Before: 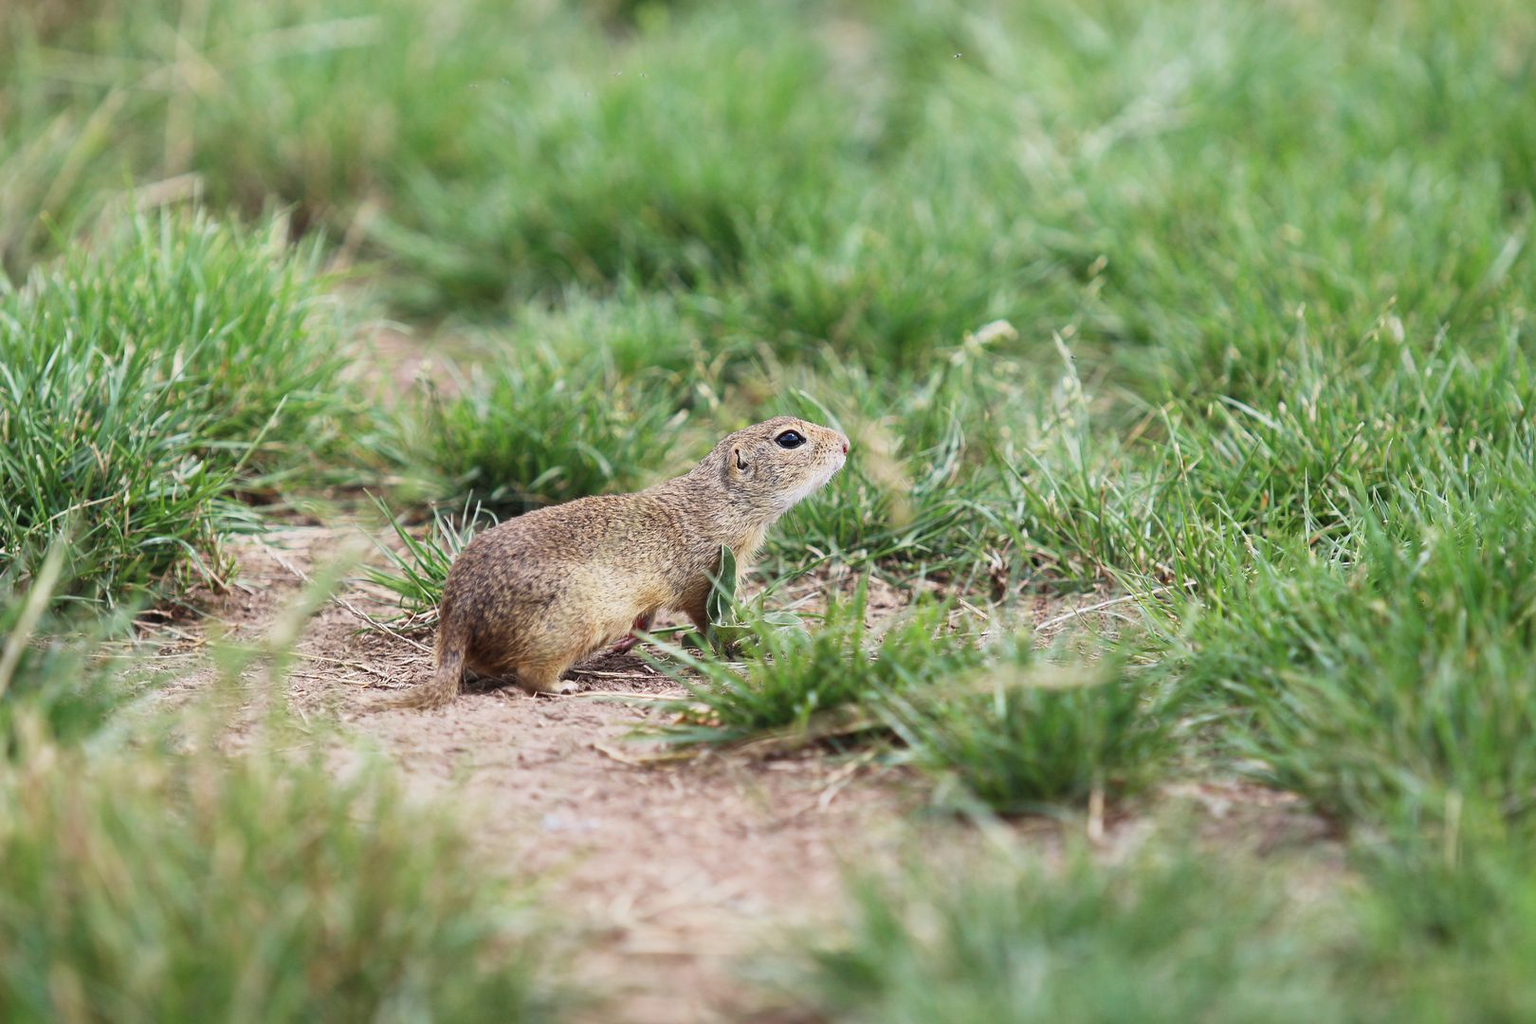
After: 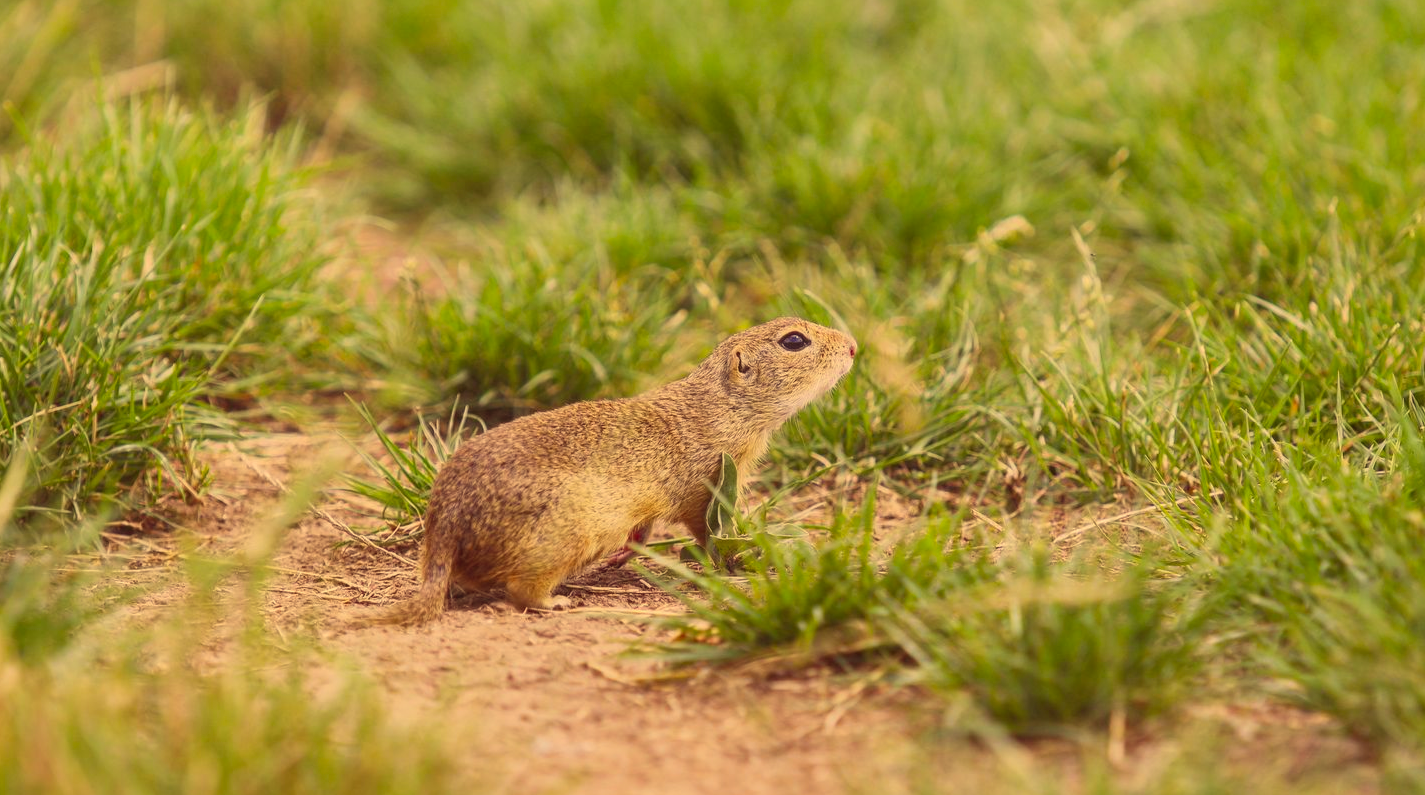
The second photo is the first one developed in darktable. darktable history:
crop and rotate: left 2.425%, top 11.305%, right 9.6%, bottom 15.08%
local contrast: on, module defaults
contrast brightness saturation: contrast -0.28
color correction: highlights a* 10.12, highlights b* 39.04, shadows a* 14.62, shadows b* 3.37
exposure: exposure 0.191 EV, compensate highlight preservation false
